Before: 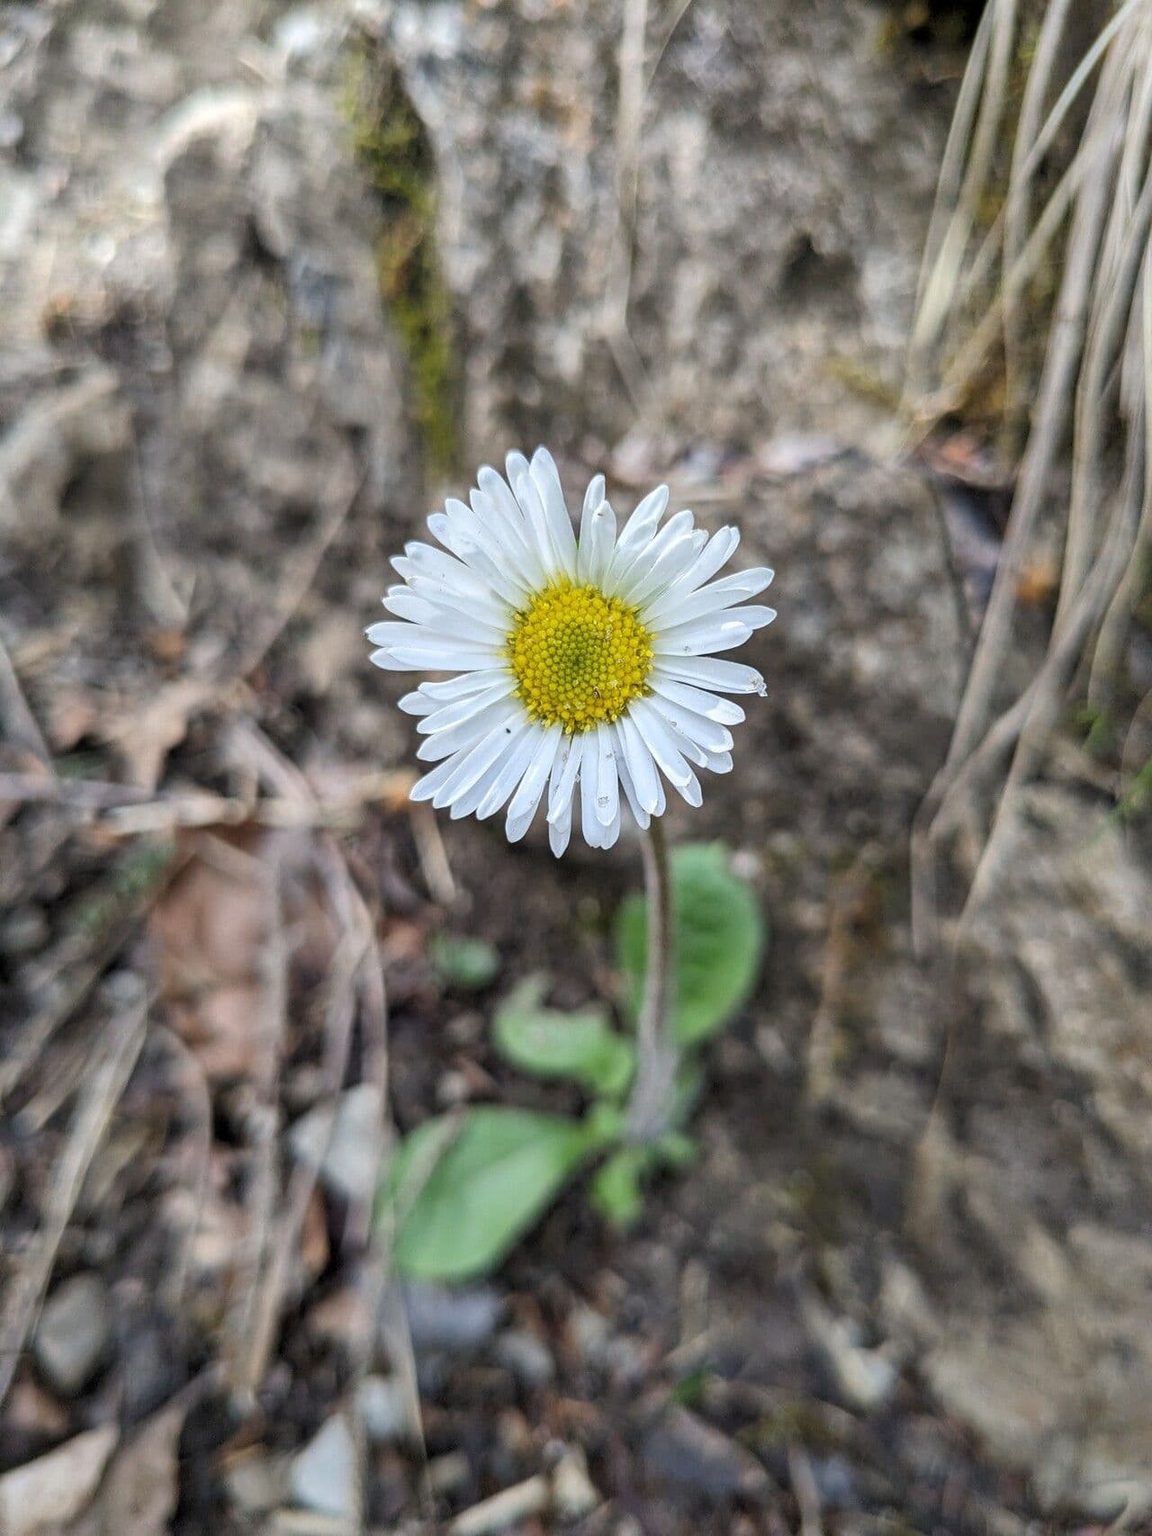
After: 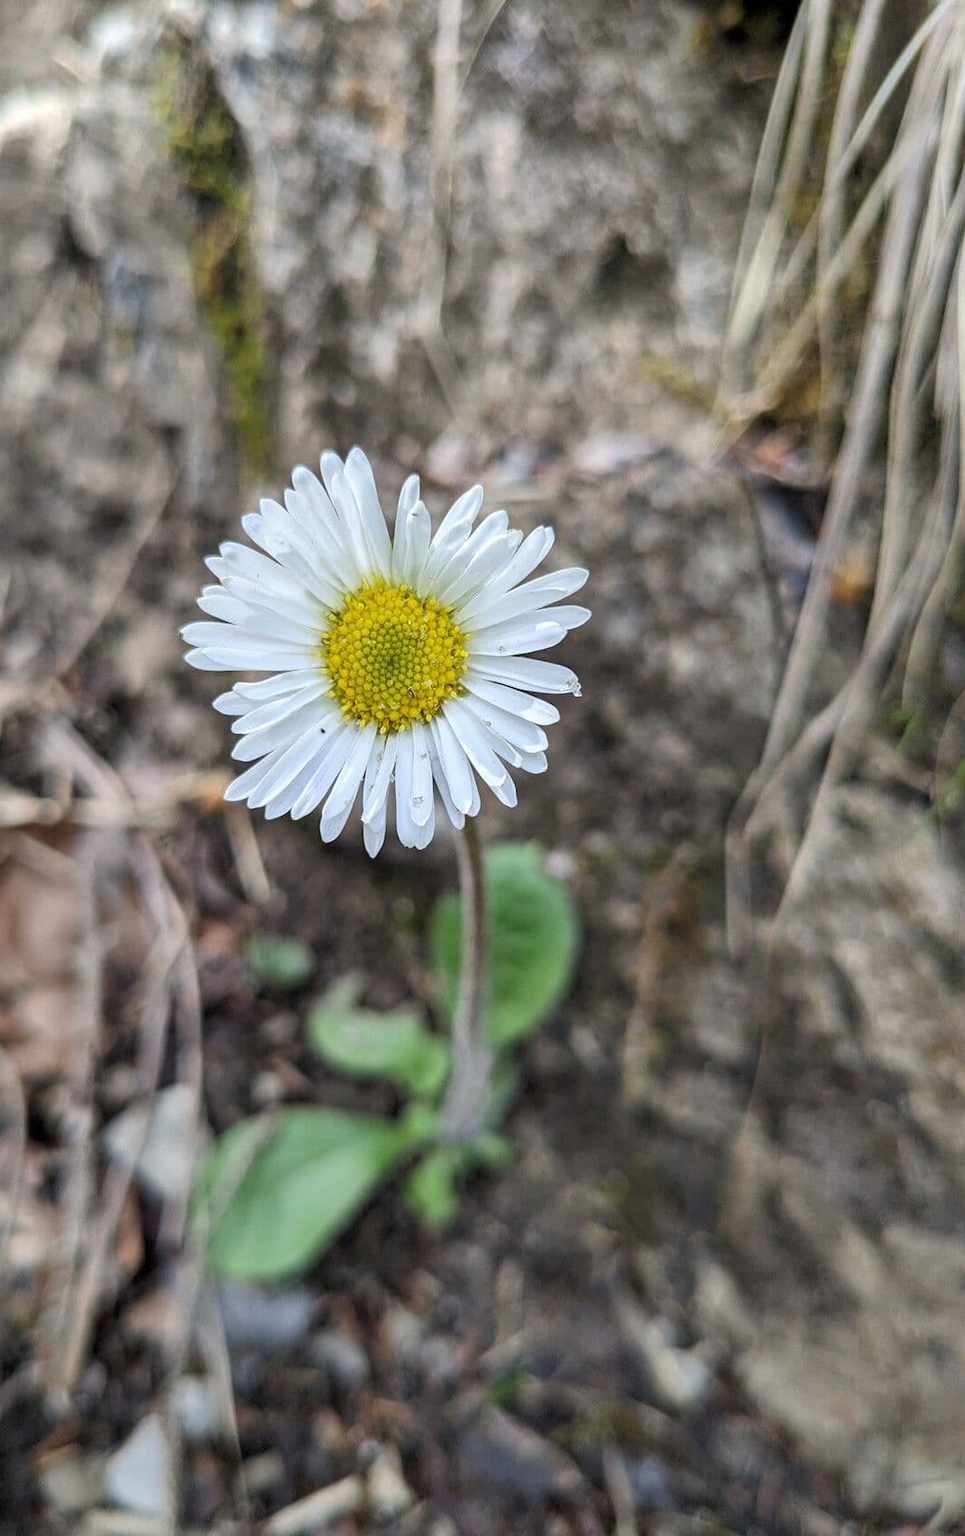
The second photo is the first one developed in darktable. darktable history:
white balance: emerald 1
crop: left 16.145%
